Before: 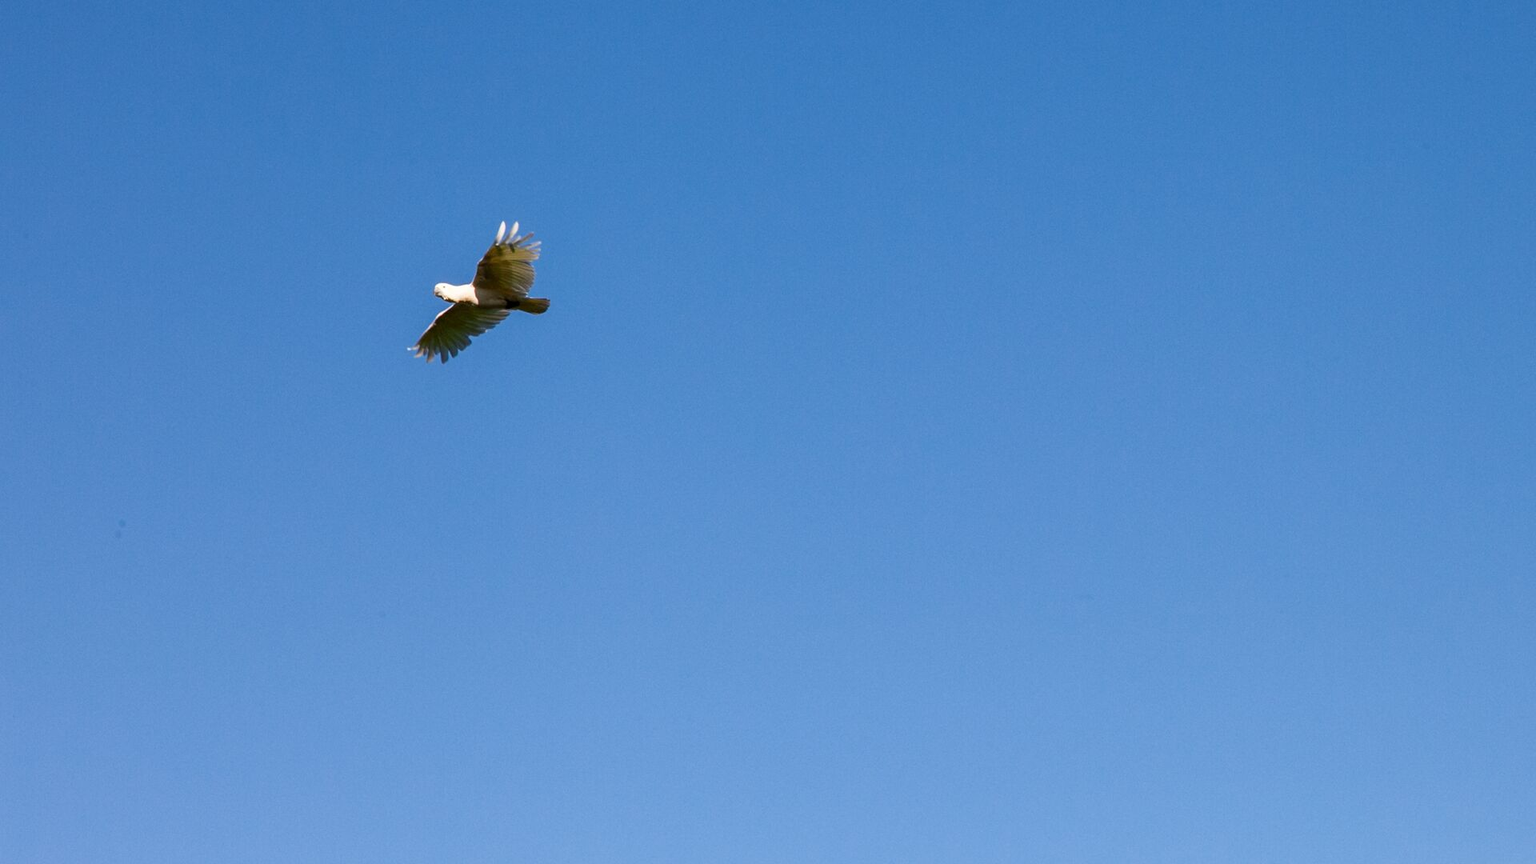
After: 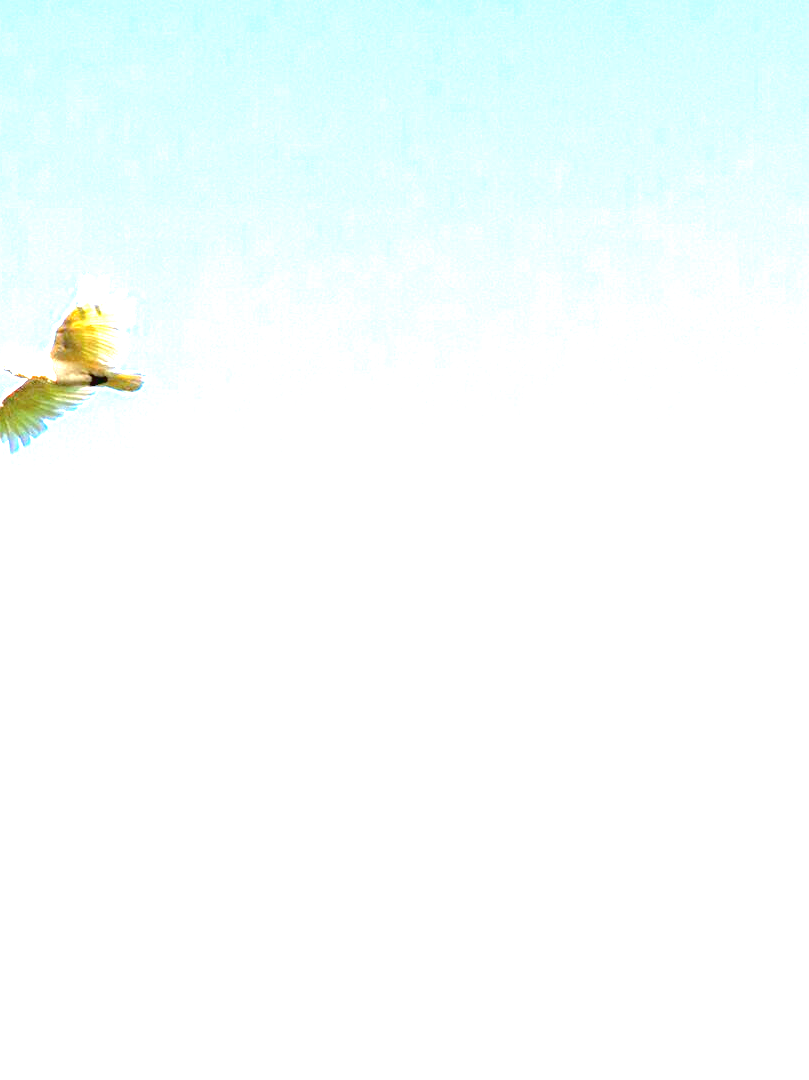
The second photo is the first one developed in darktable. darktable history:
tone curve: curves: ch0 [(0, 0) (0.003, 0.041) (0.011, 0.042) (0.025, 0.041) (0.044, 0.043) (0.069, 0.048) (0.1, 0.059) (0.136, 0.079) (0.177, 0.107) (0.224, 0.152) (0.277, 0.235) (0.335, 0.331) (0.399, 0.427) (0.468, 0.512) (0.543, 0.595) (0.623, 0.668) (0.709, 0.736) (0.801, 0.813) (0.898, 0.891) (1, 1)], color space Lab, independent channels, preserve colors none
exposure: black level correction 0, exposure 4.068 EV, compensate highlight preservation false
crop: left 28.257%, right 29.597%
